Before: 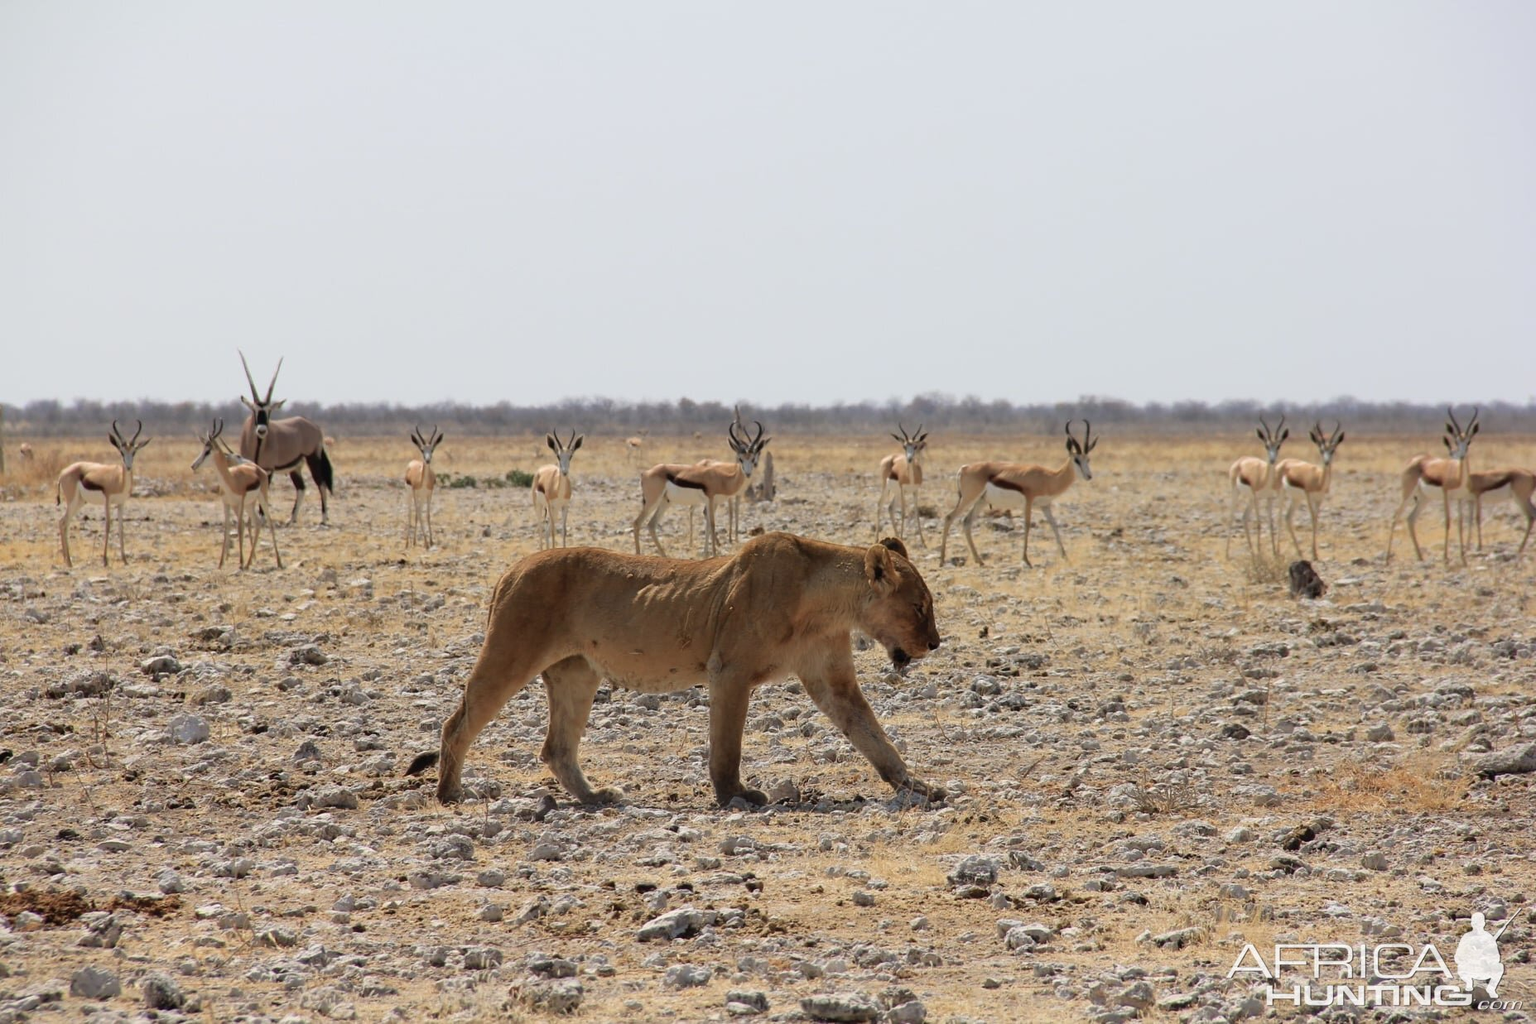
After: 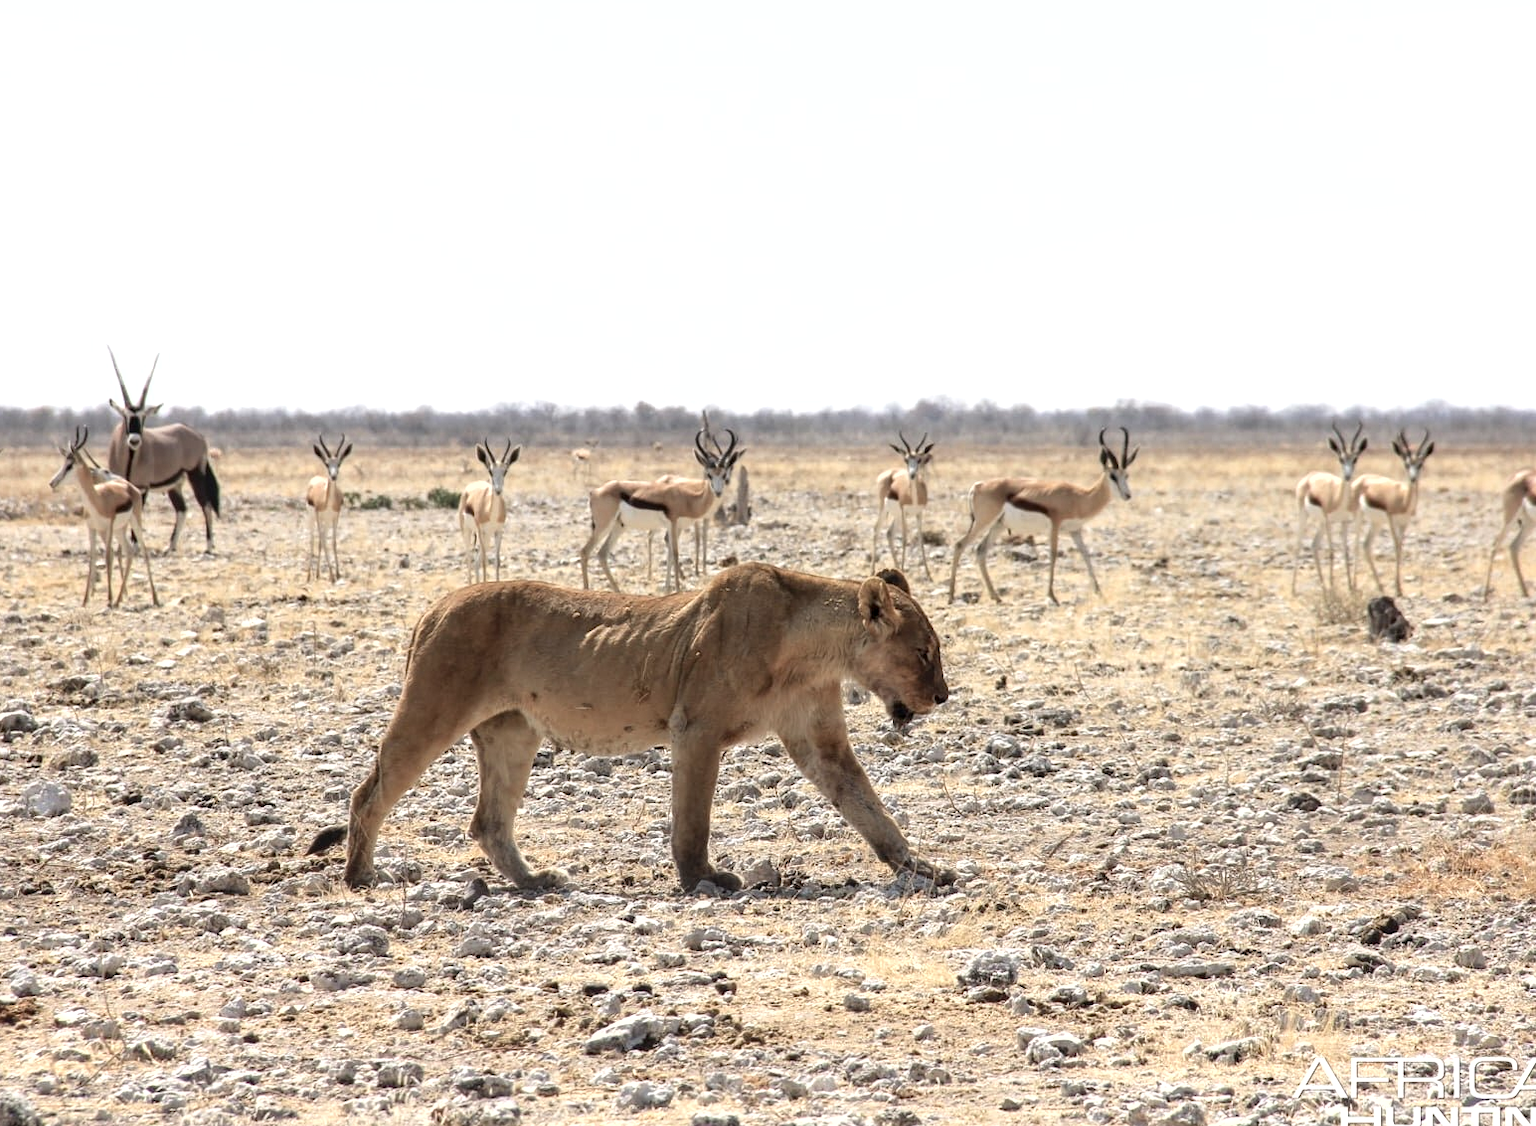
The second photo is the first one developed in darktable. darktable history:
exposure: exposure 0.609 EV, compensate exposure bias true, compensate highlight preservation false
local contrast: on, module defaults
crop: left 9.777%, top 6.233%, right 6.9%, bottom 2.139%
color correction: highlights b* 0.014, saturation 0.789
shadows and highlights: shadows -13, white point adjustment 4.12, highlights 27.22
